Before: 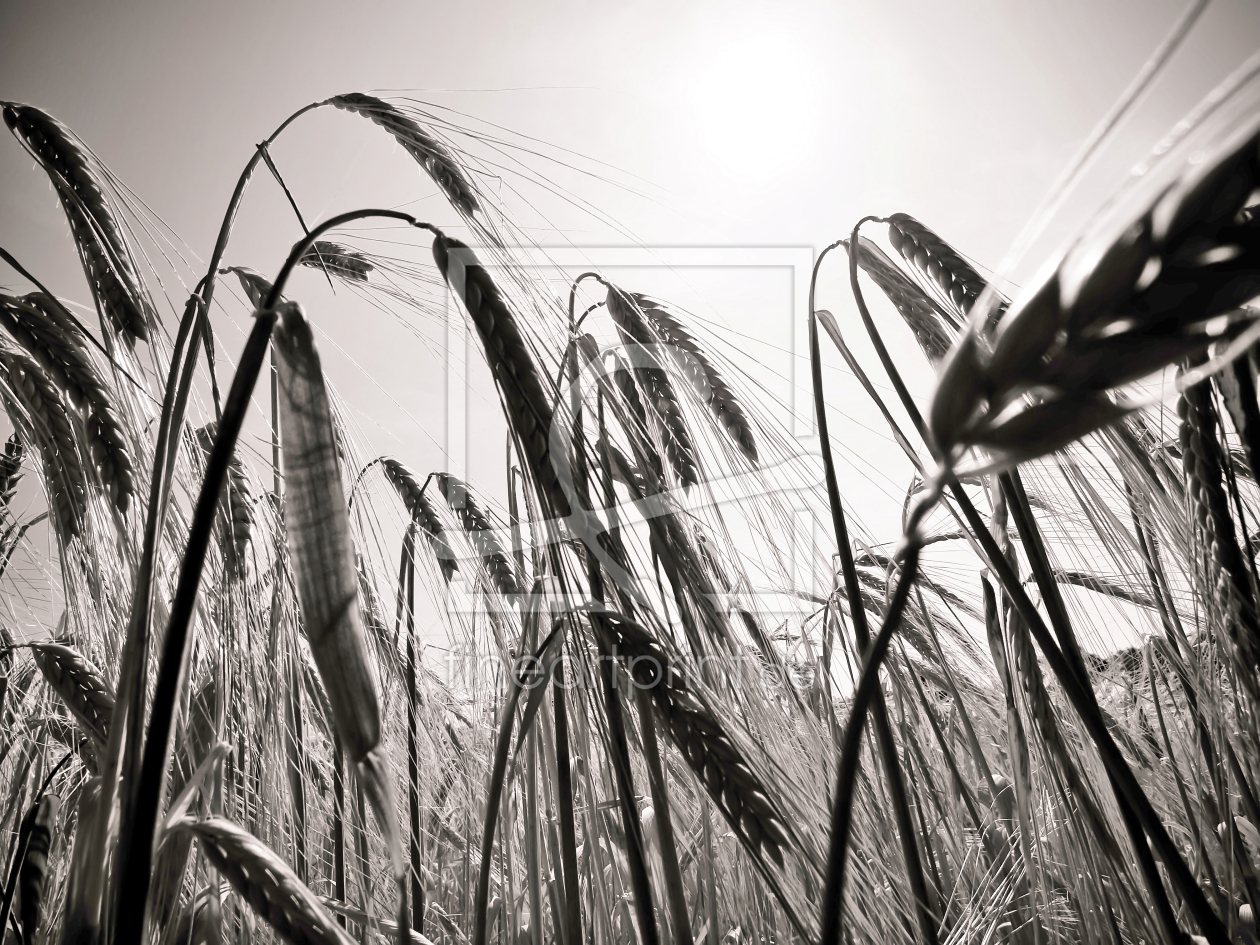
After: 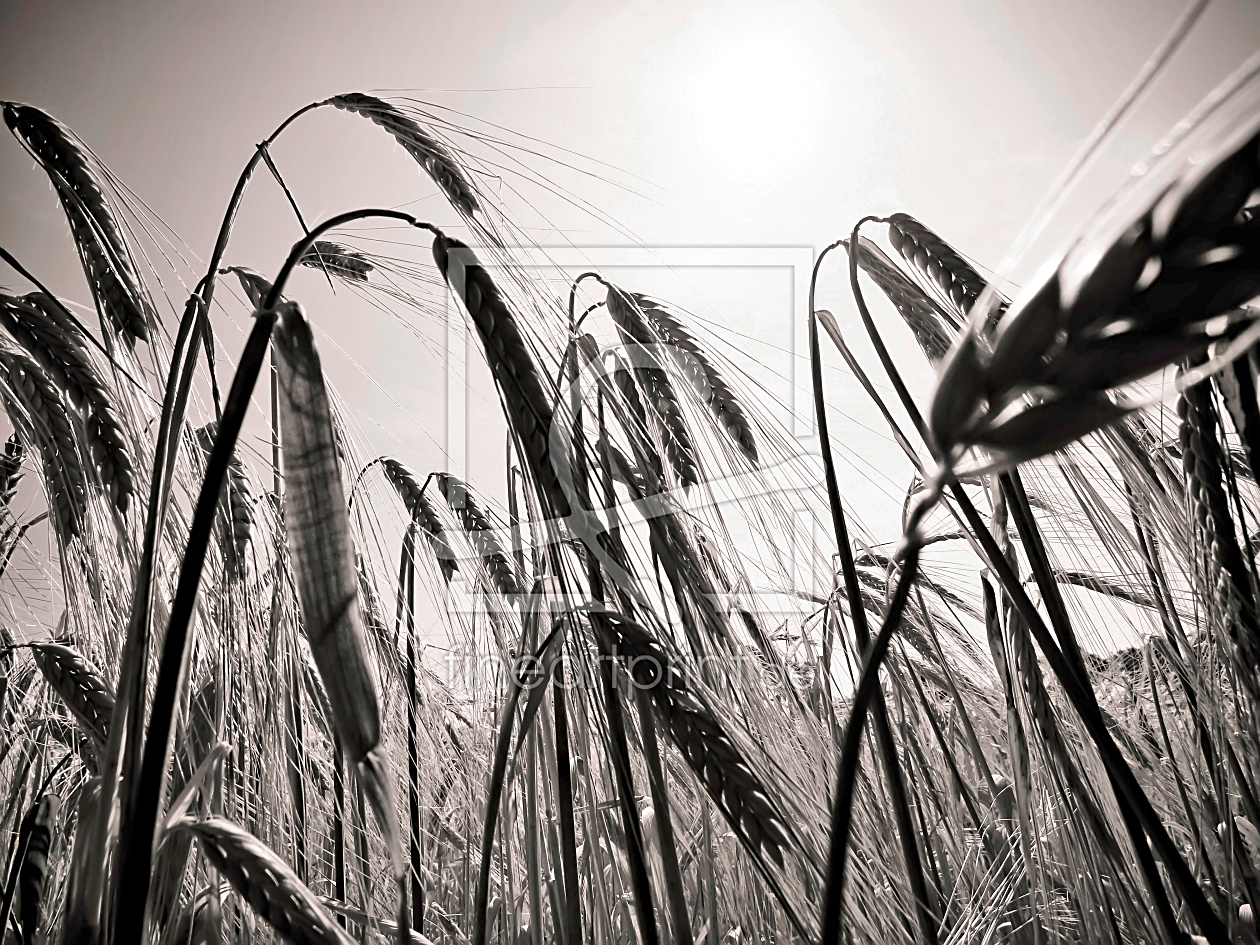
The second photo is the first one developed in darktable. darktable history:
sharpen: on, module defaults
haze removal: adaptive false
color zones: curves: ch0 [(0, 0.48) (0.209, 0.398) (0.305, 0.332) (0.429, 0.493) (0.571, 0.5) (0.714, 0.5) (0.857, 0.5) (1, 0.48)]; ch1 [(0, 0.736) (0.143, 0.625) (0.225, 0.371) (0.429, 0.256) (0.571, 0.241) (0.714, 0.213) (0.857, 0.48) (1, 0.736)]; ch2 [(0, 0.448) (0.143, 0.498) (0.286, 0.5) (0.429, 0.5) (0.571, 0.5) (0.714, 0.5) (0.857, 0.5) (1, 0.448)], mix 31.9%
